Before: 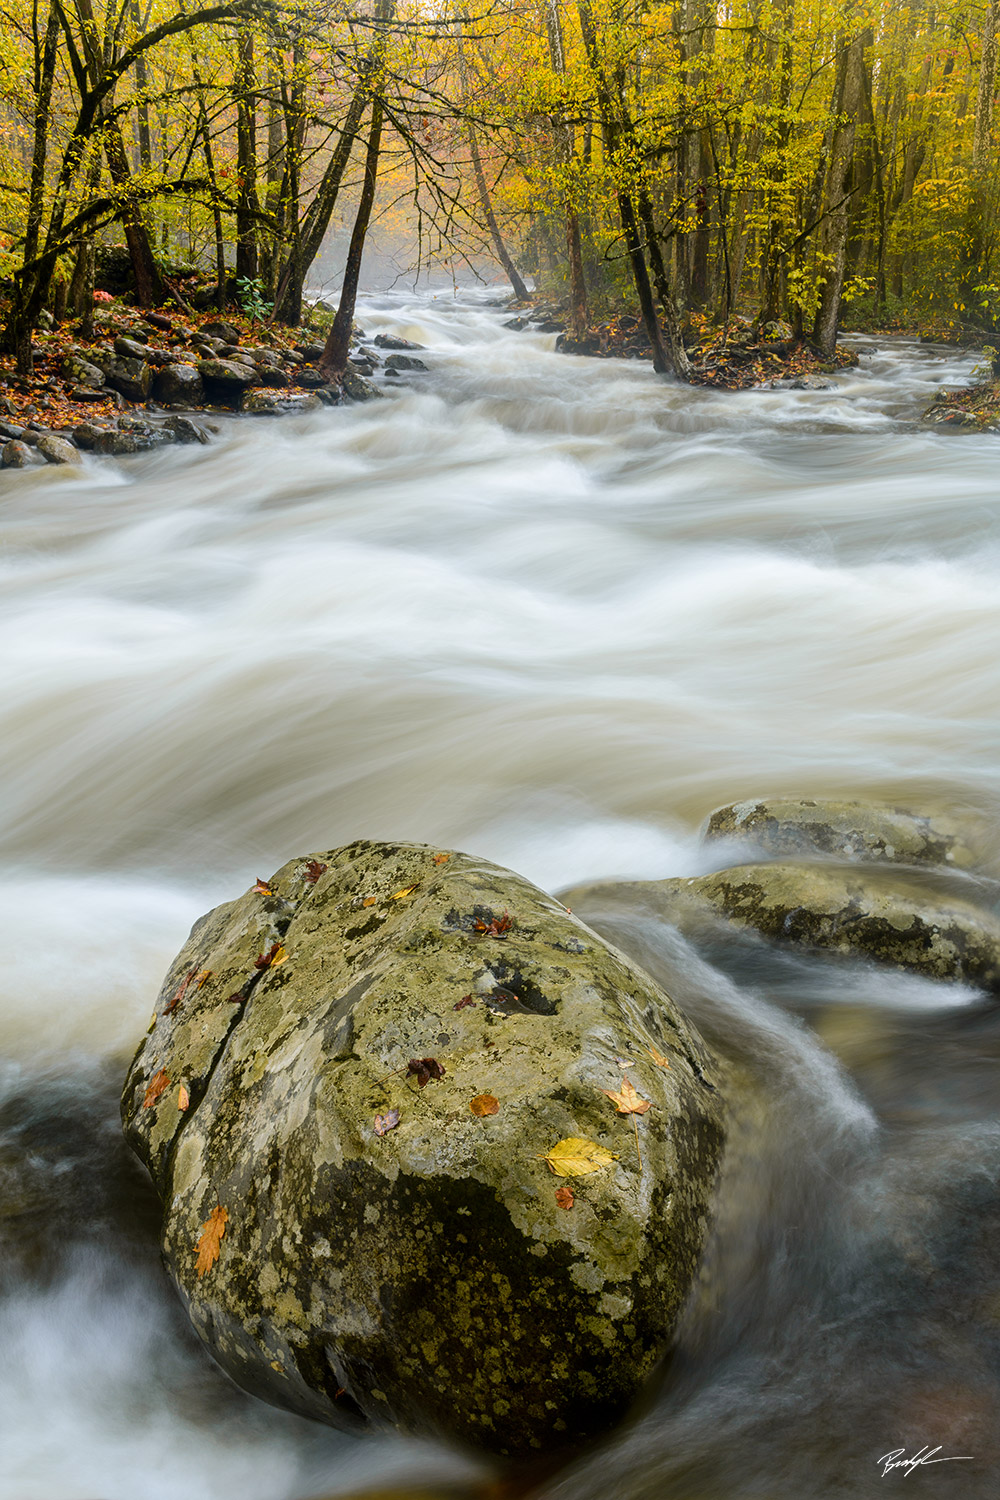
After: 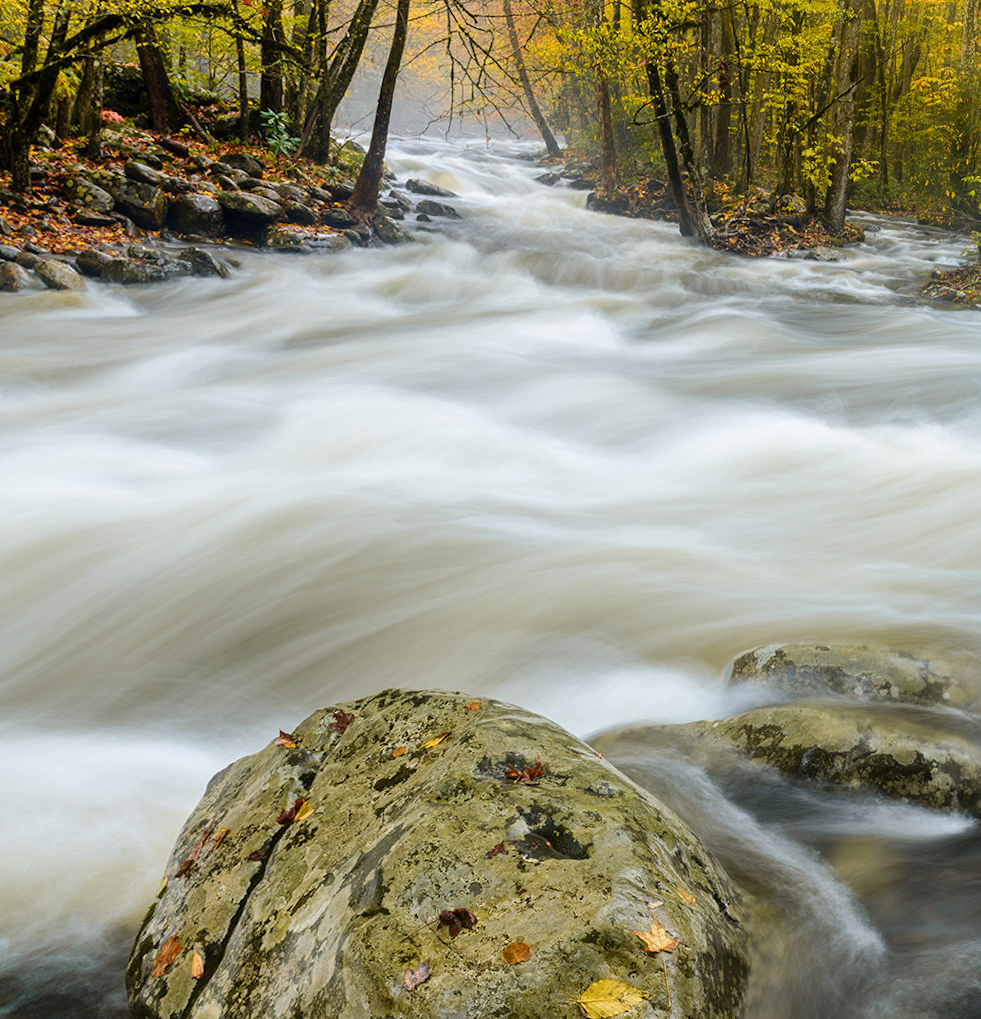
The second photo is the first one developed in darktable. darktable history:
rotate and perspective: rotation -0.013°, lens shift (vertical) -0.027, lens shift (horizontal) 0.178, crop left 0.016, crop right 0.989, crop top 0.082, crop bottom 0.918
crop: left 0.387%, top 5.469%, bottom 19.809%
